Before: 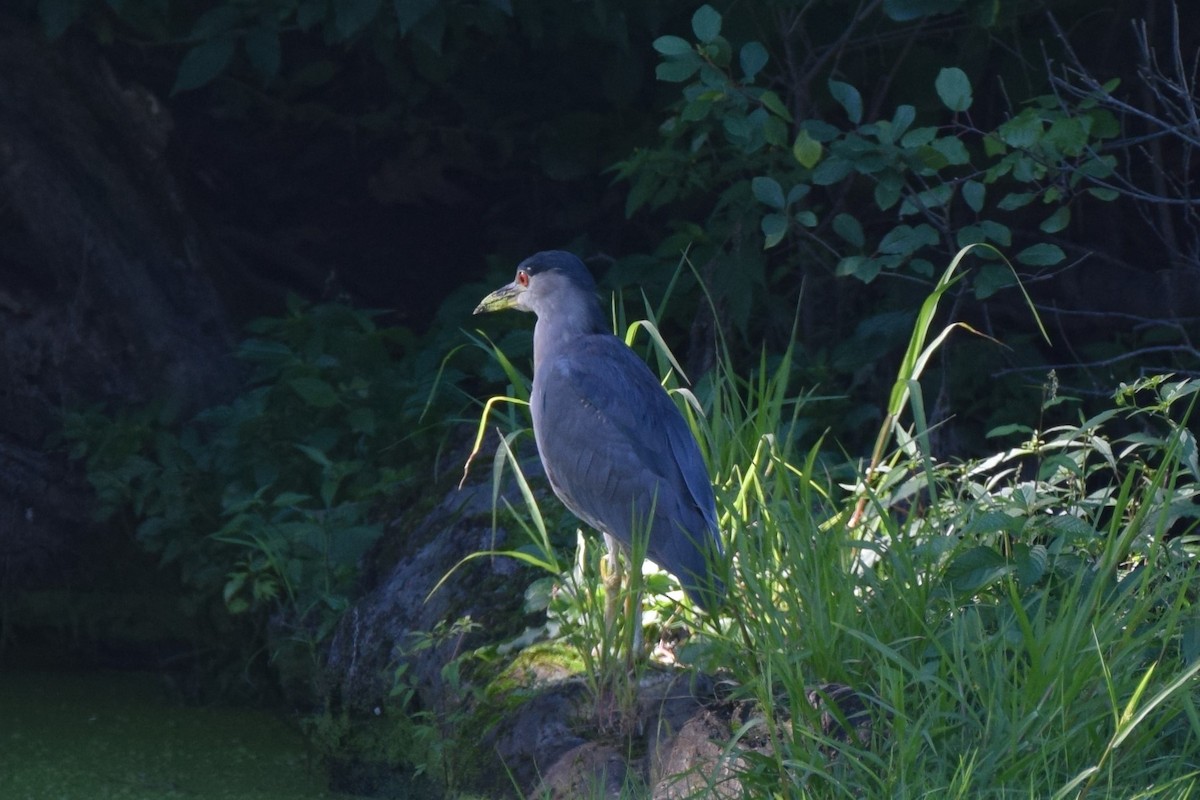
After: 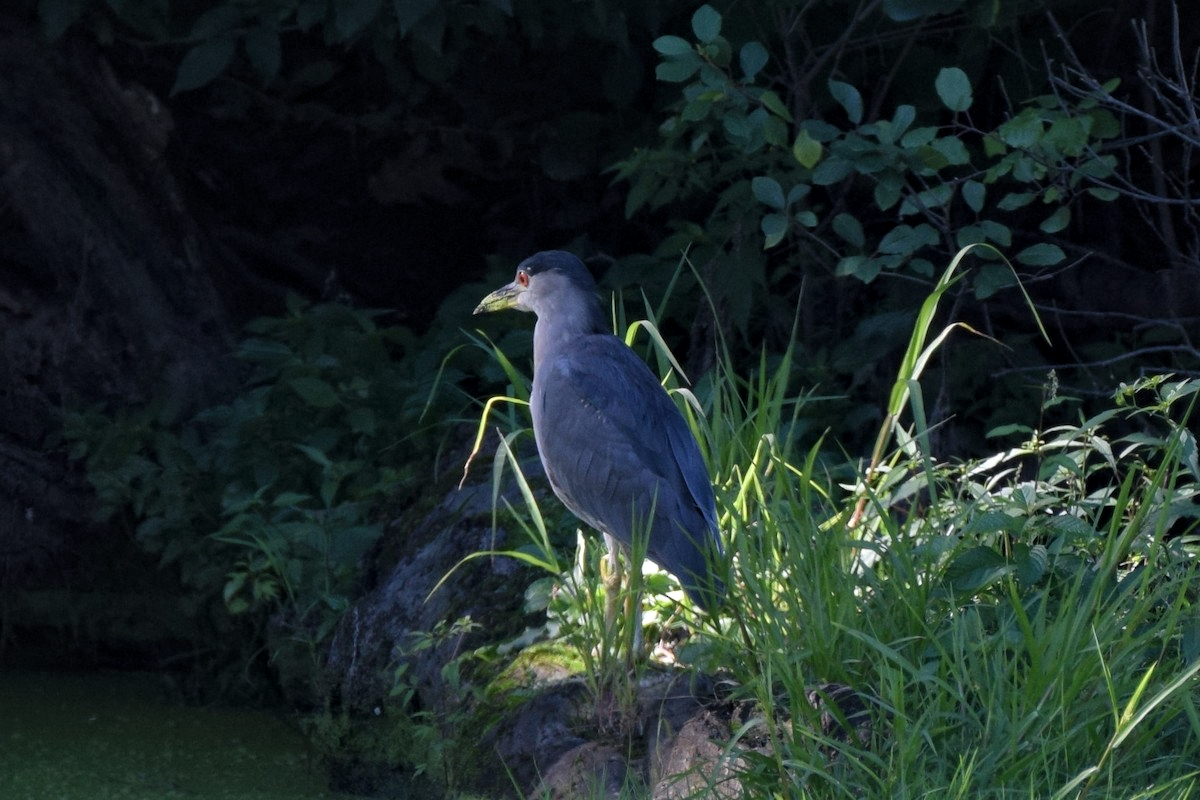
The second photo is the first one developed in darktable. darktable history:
exposure: exposure -0.492 EV, compensate highlight preservation false
local contrast: mode bilateral grid, contrast 20, coarseness 50, detail 120%, midtone range 0.2
levels: mode automatic, black 0.023%, white 99.97%, levels [0.062, 0.494, 0.925]
